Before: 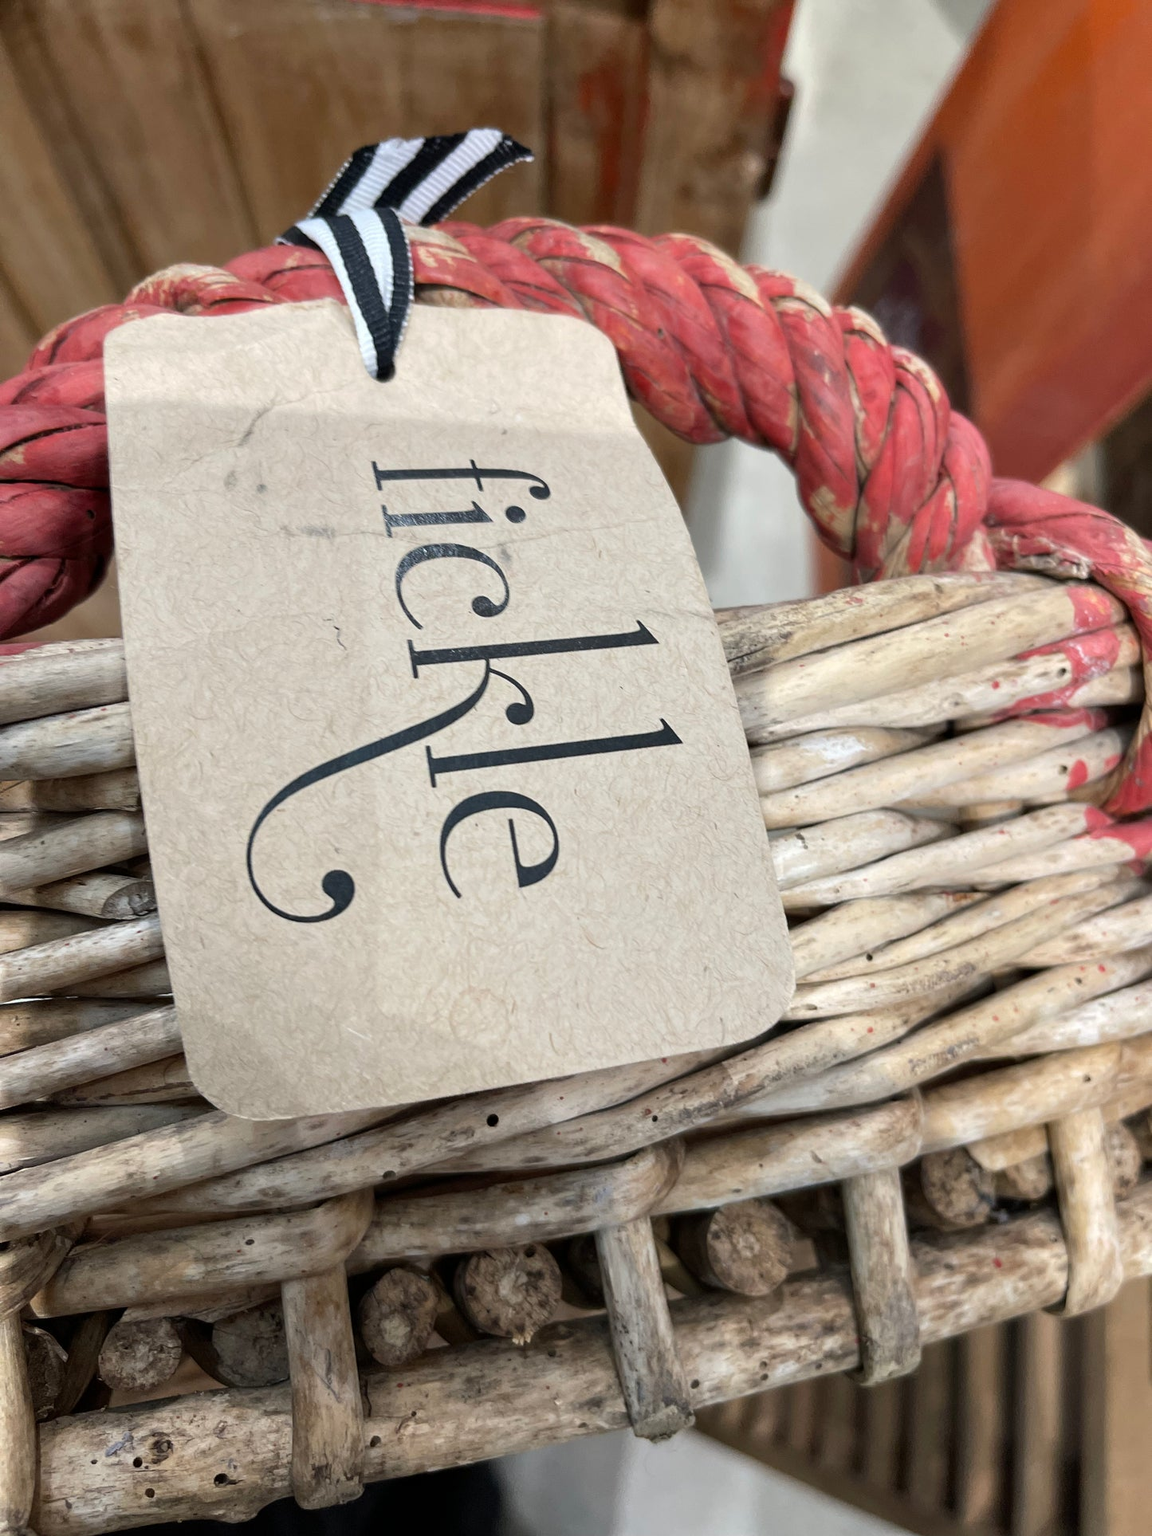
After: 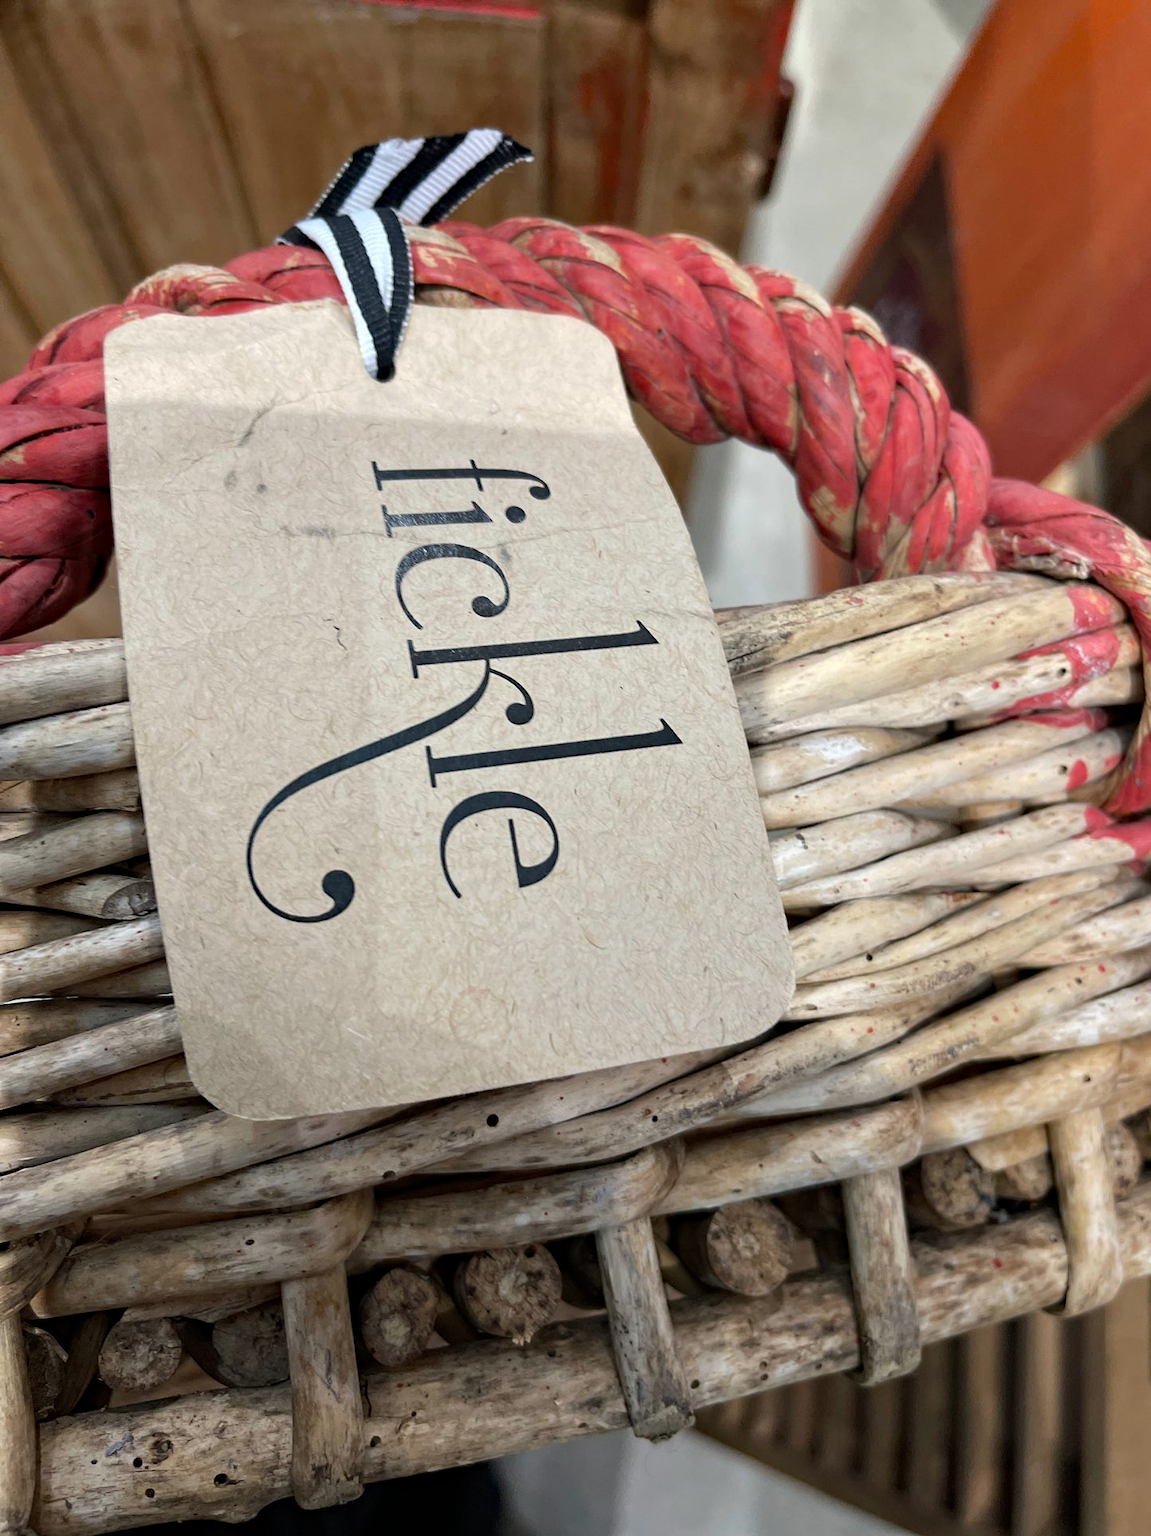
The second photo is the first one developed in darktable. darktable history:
haze removal: compatibility mode true, adaptive false
graduated density: rotation -180°, offset 24.95
